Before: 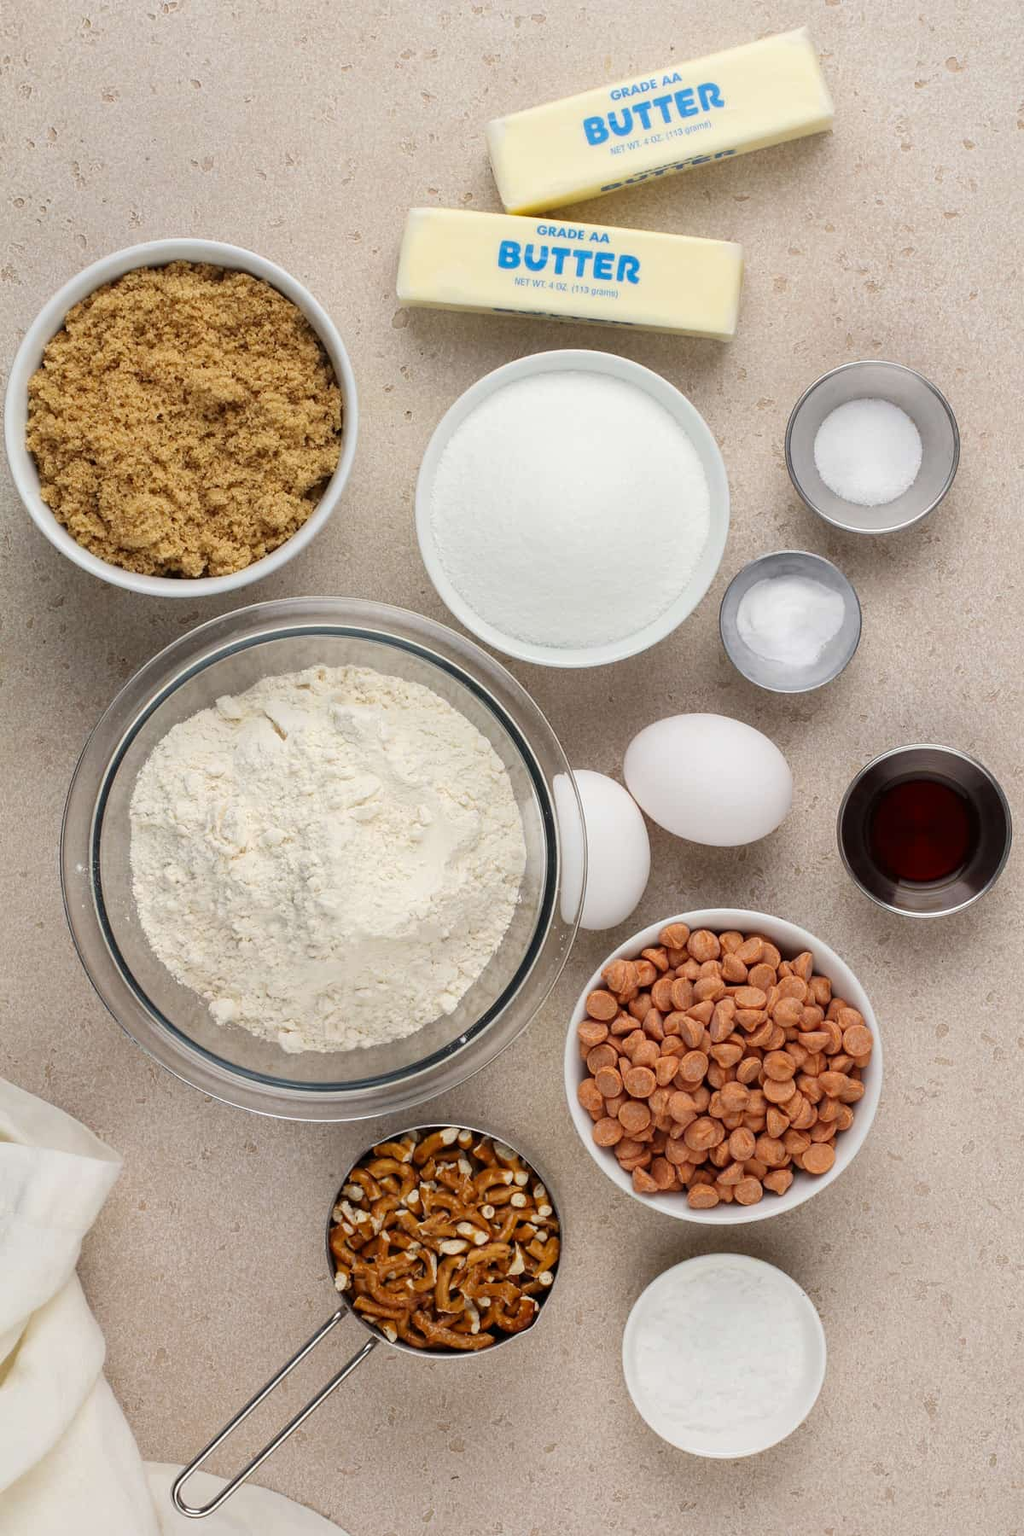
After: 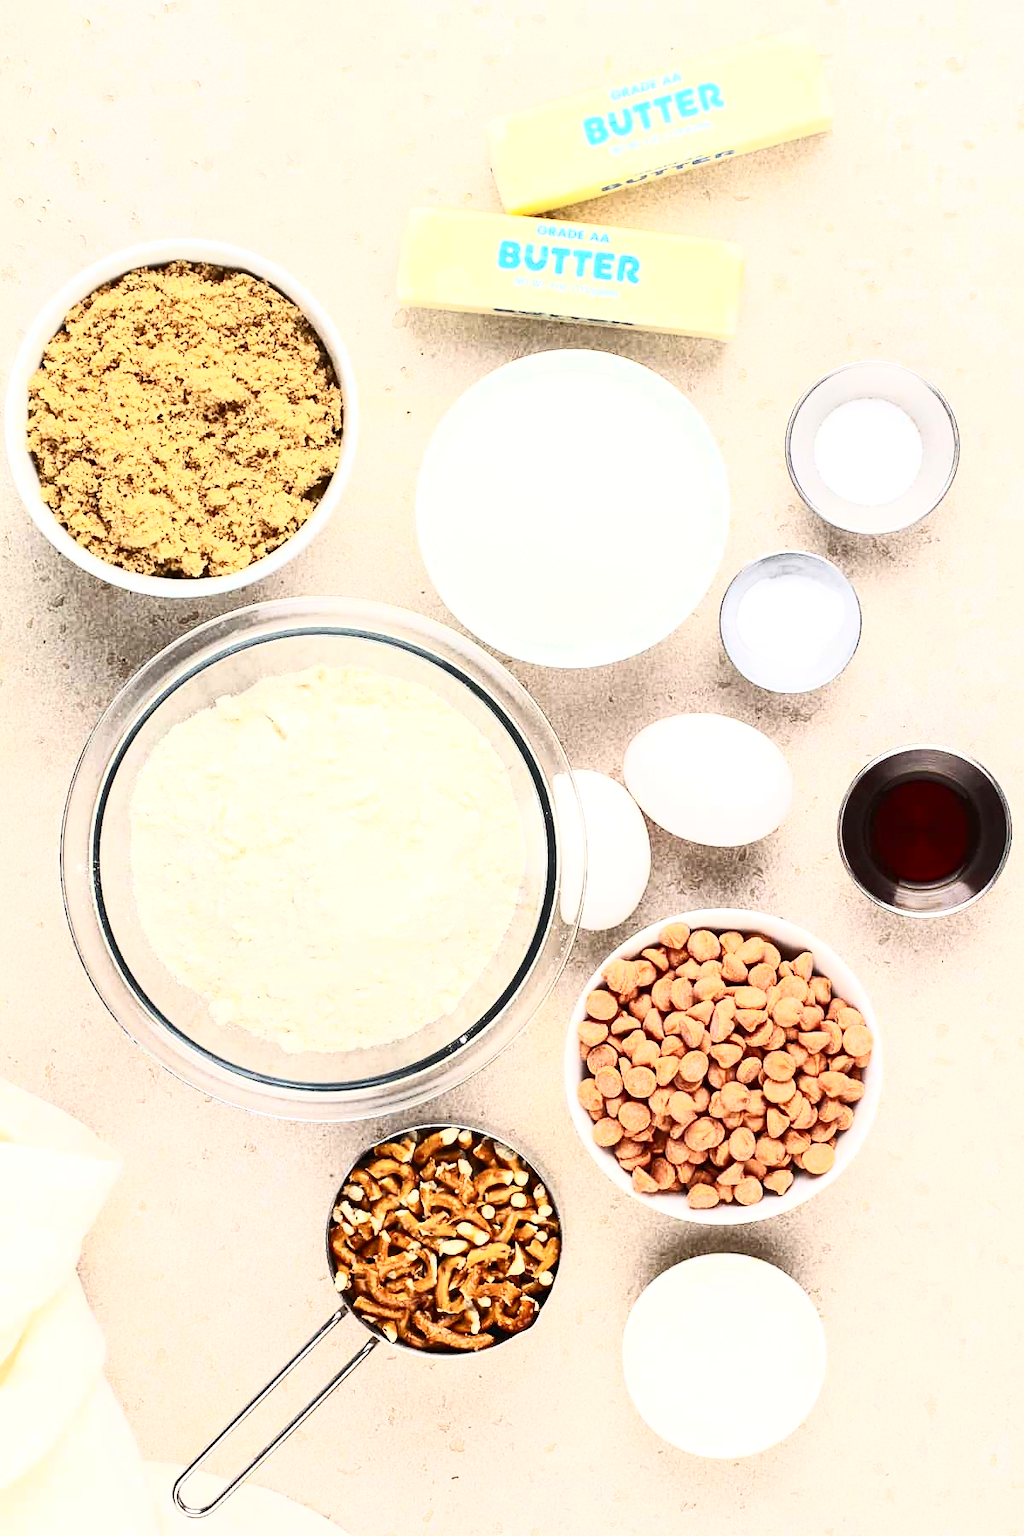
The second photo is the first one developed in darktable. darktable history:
contrast brightness saturation: contrast 0.62, brightness 0.34, saturation 0.14
sharpen: amount 0.2
exposure: black level correction 0, exposure 0.7 EV, compensate exposure bias true, compensate highlight preservation false
